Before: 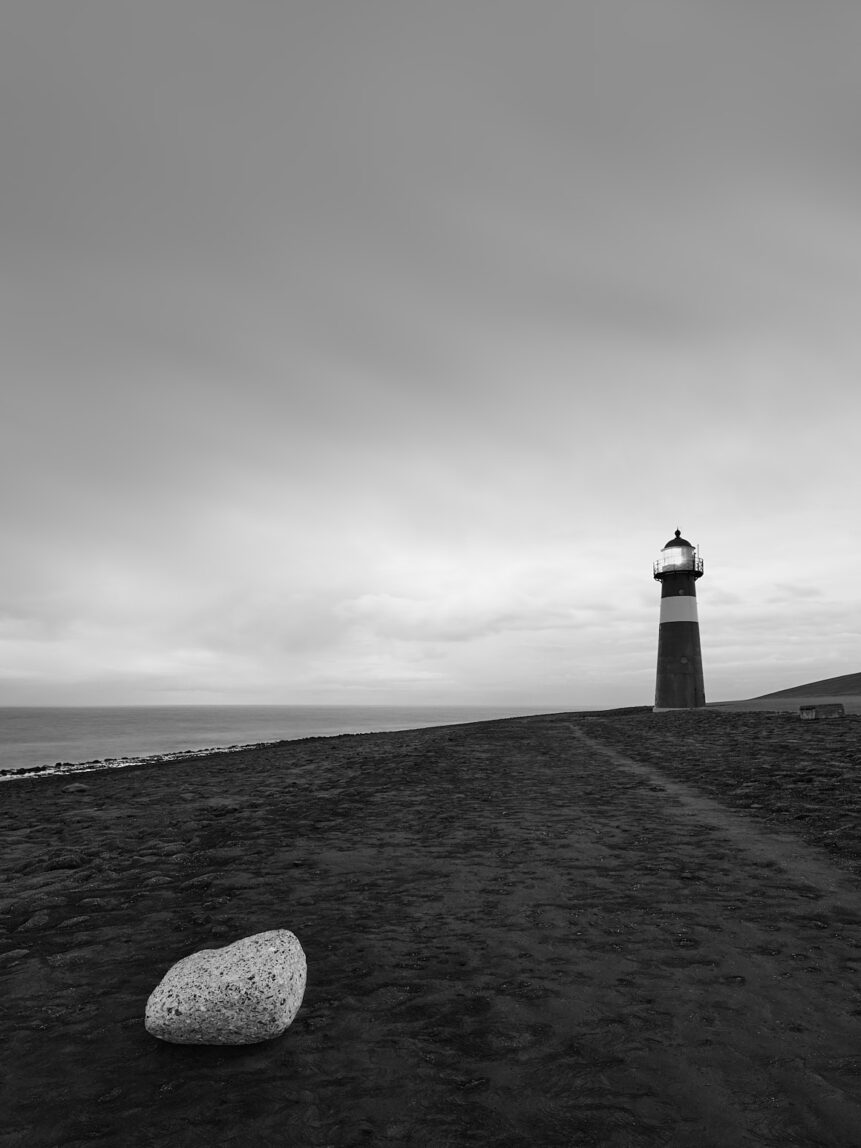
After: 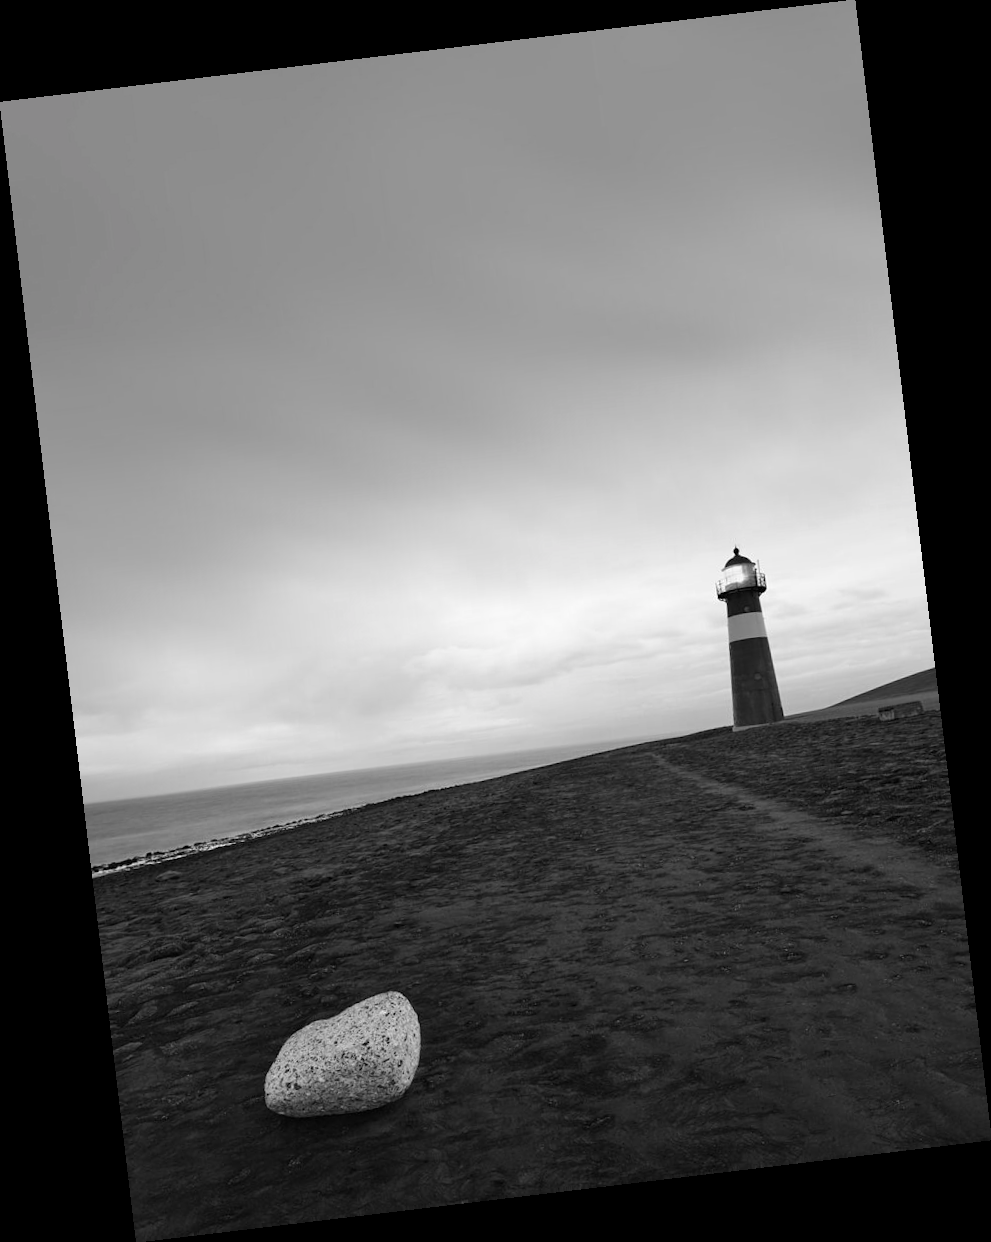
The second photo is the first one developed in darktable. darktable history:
rotate and perspective: rotation -6.83°, automatic cropping off
exposure: exposure 0.081 EV, compensate highlight preservation false
white balance: emerald 1
